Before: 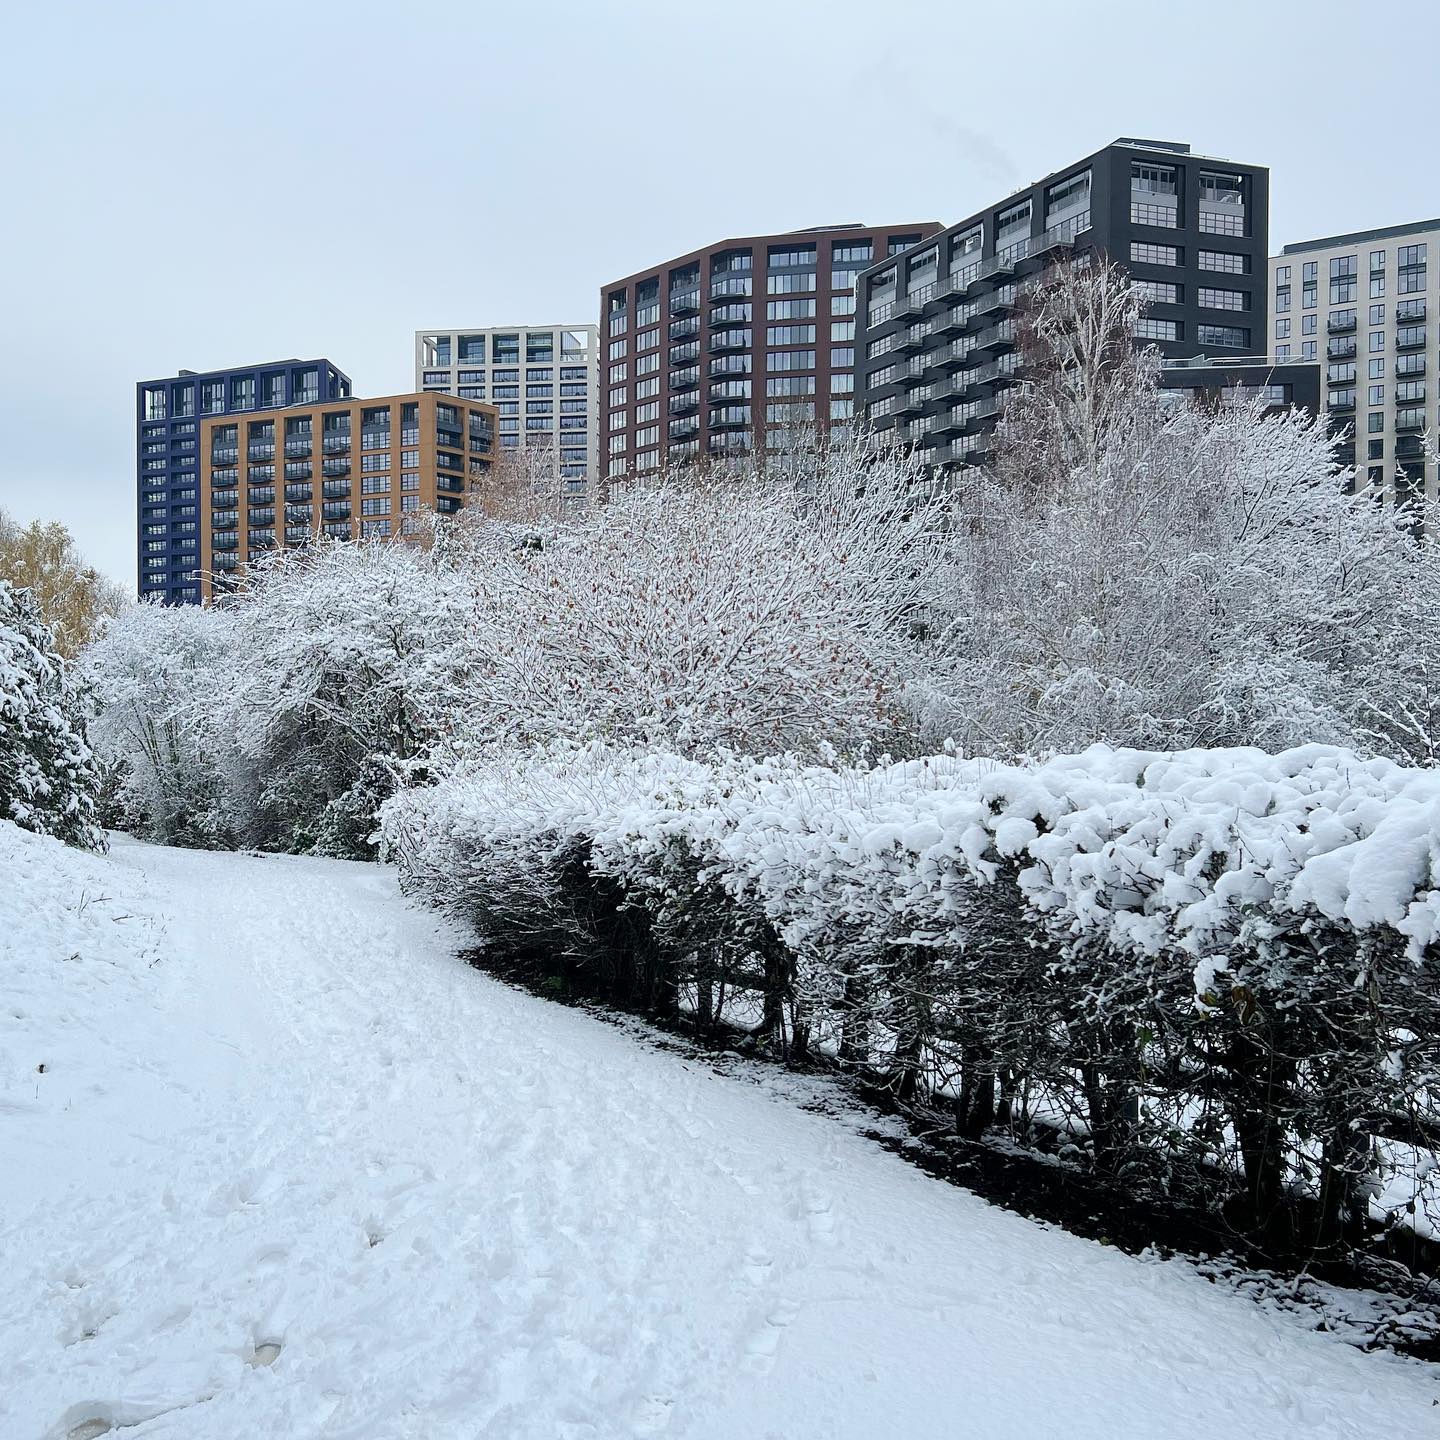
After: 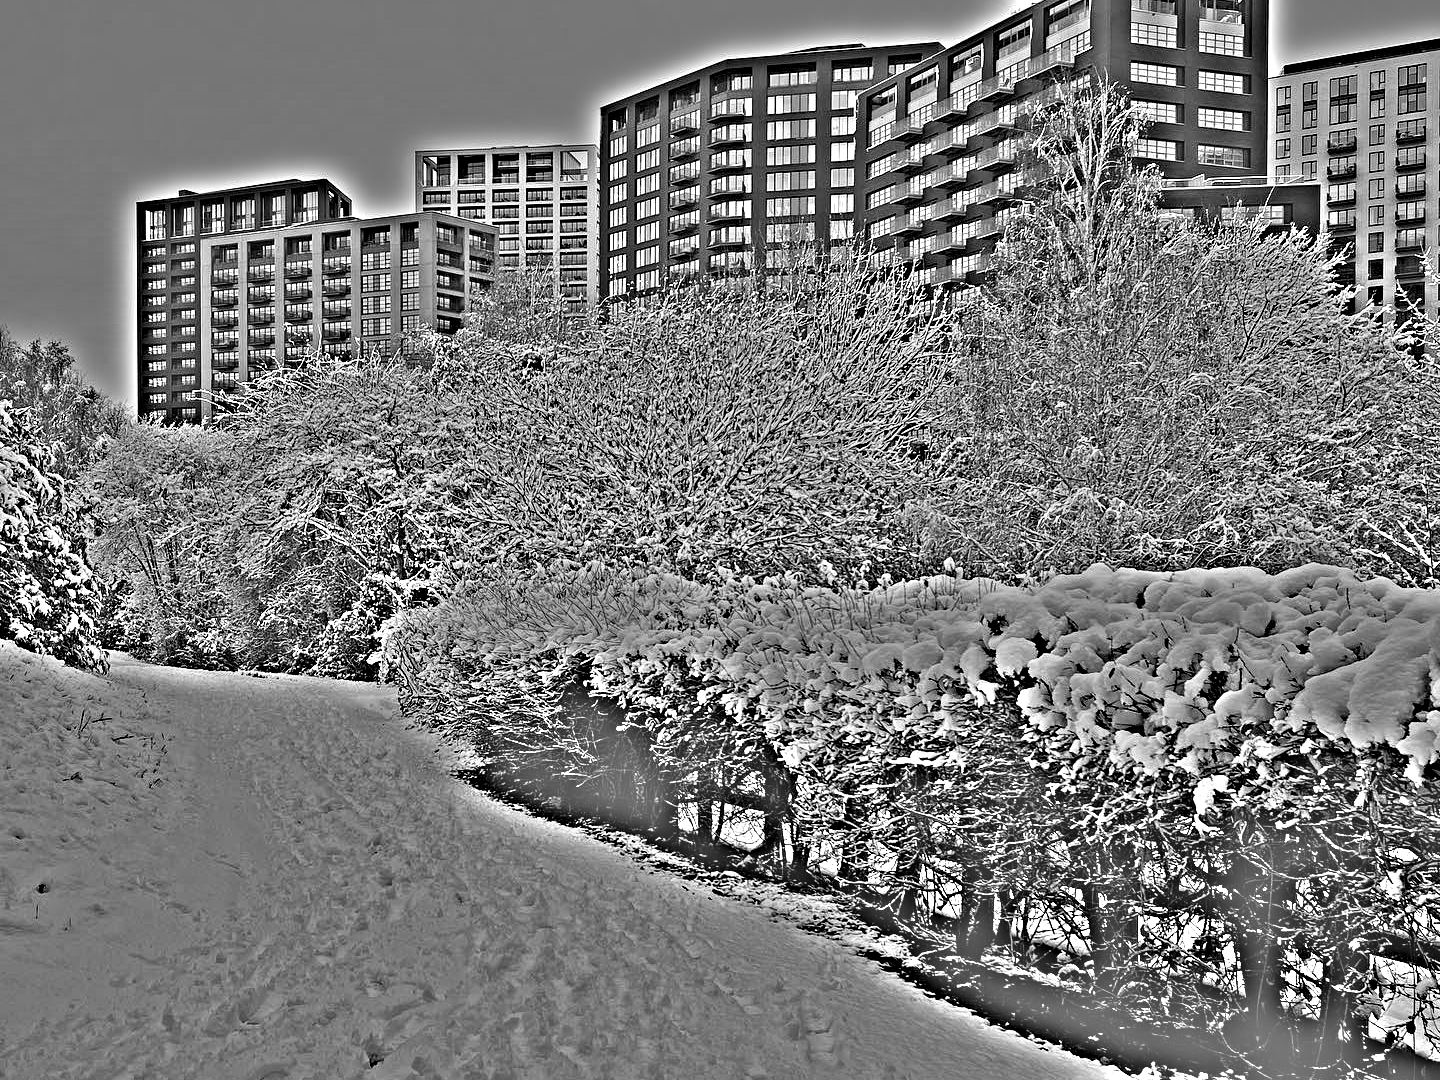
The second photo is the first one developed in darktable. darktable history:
highpass: sharpness 49.79%, contrast boost 49.79%
crop and rotate: top 12.5%, bottom 12.5%
exposure: exposure -0.242 EV, compensate highlight preservation false
local contrast: mode bilateral grid, contrast 20, coarseness 100, detail 150%, midtone range 0.2
